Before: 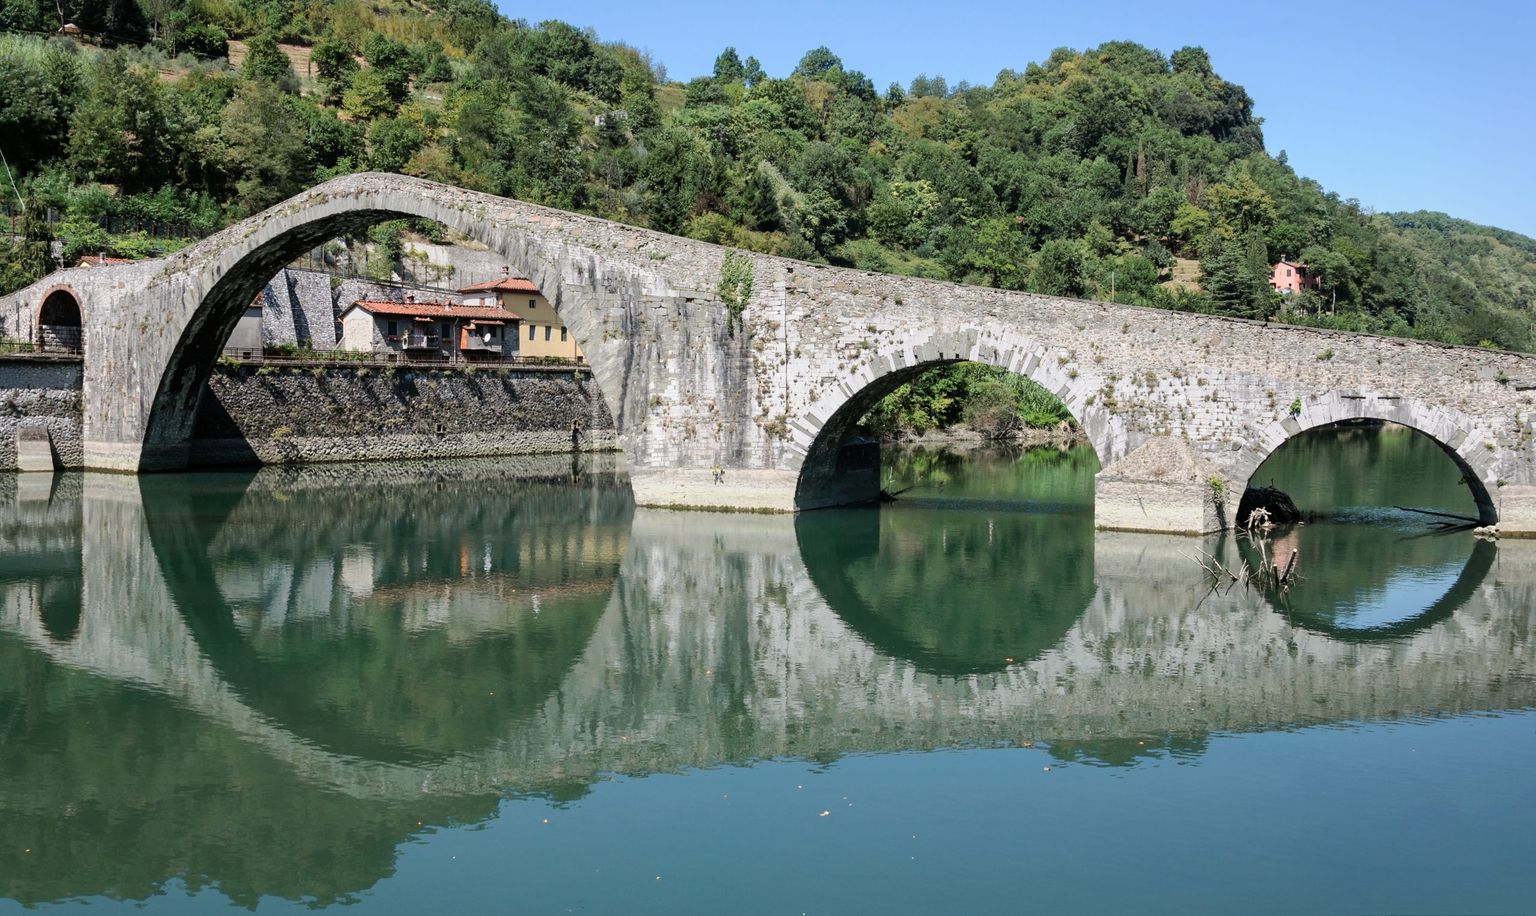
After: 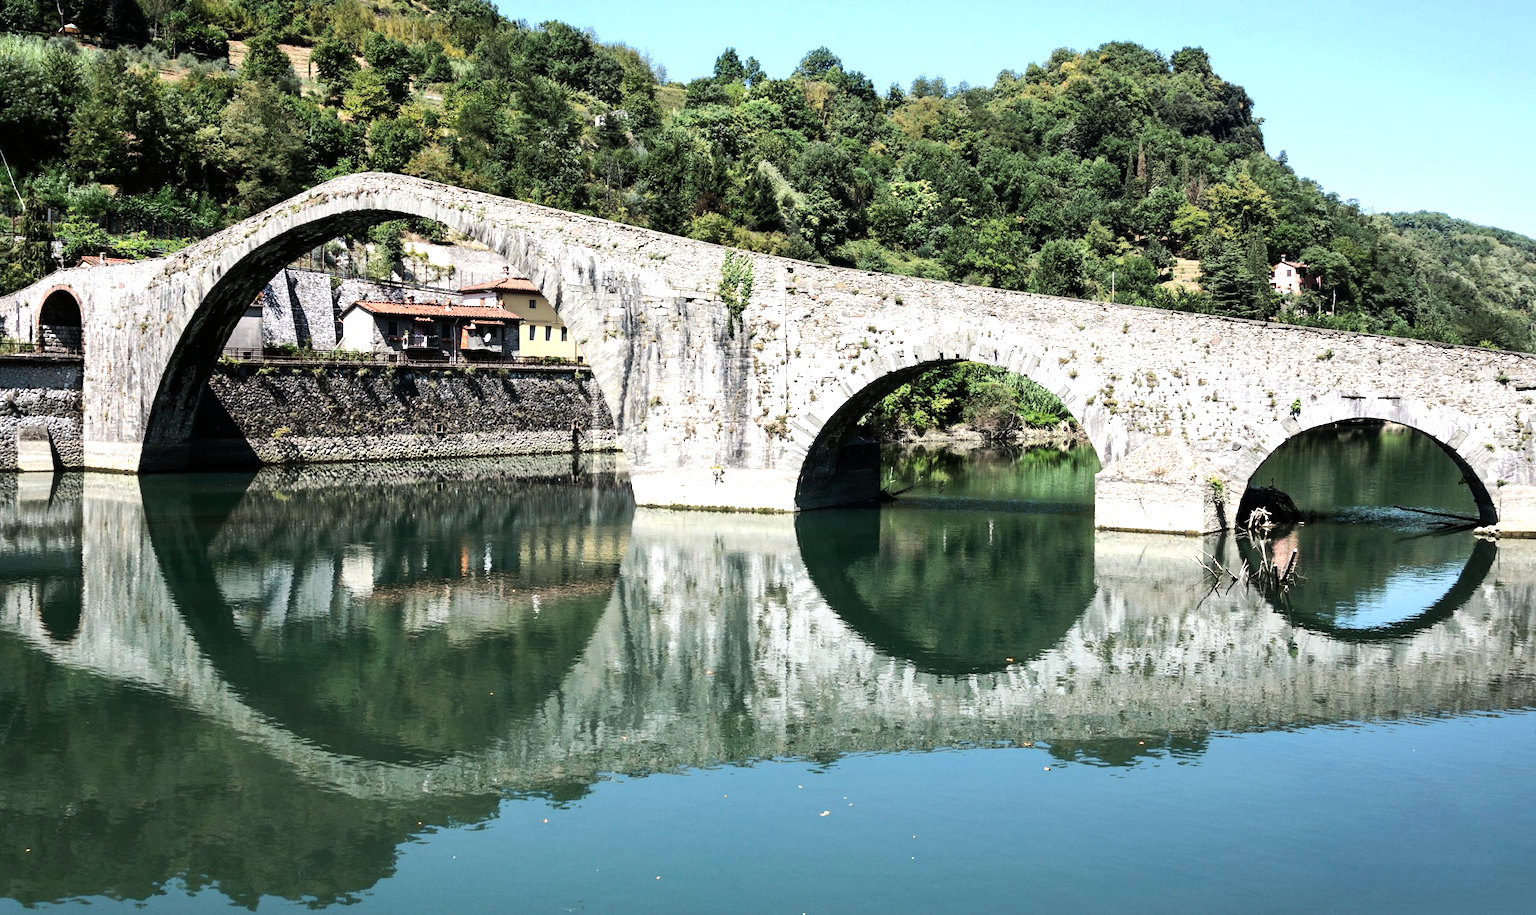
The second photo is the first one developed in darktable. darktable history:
tone equalizer: -8 EV -1.1 EV, -7 EV -1.05 EV, -6 EV -0.9 EV, -5 EV -0.576 EV, -3 EV 0.61 EV, -2 EV 0.869 EV, -1 EV 0.994 EV, +0 EV 1.07 EV, edges refinement/feathering 500, mask exposure compensation -1.57 EV, preserve details no
